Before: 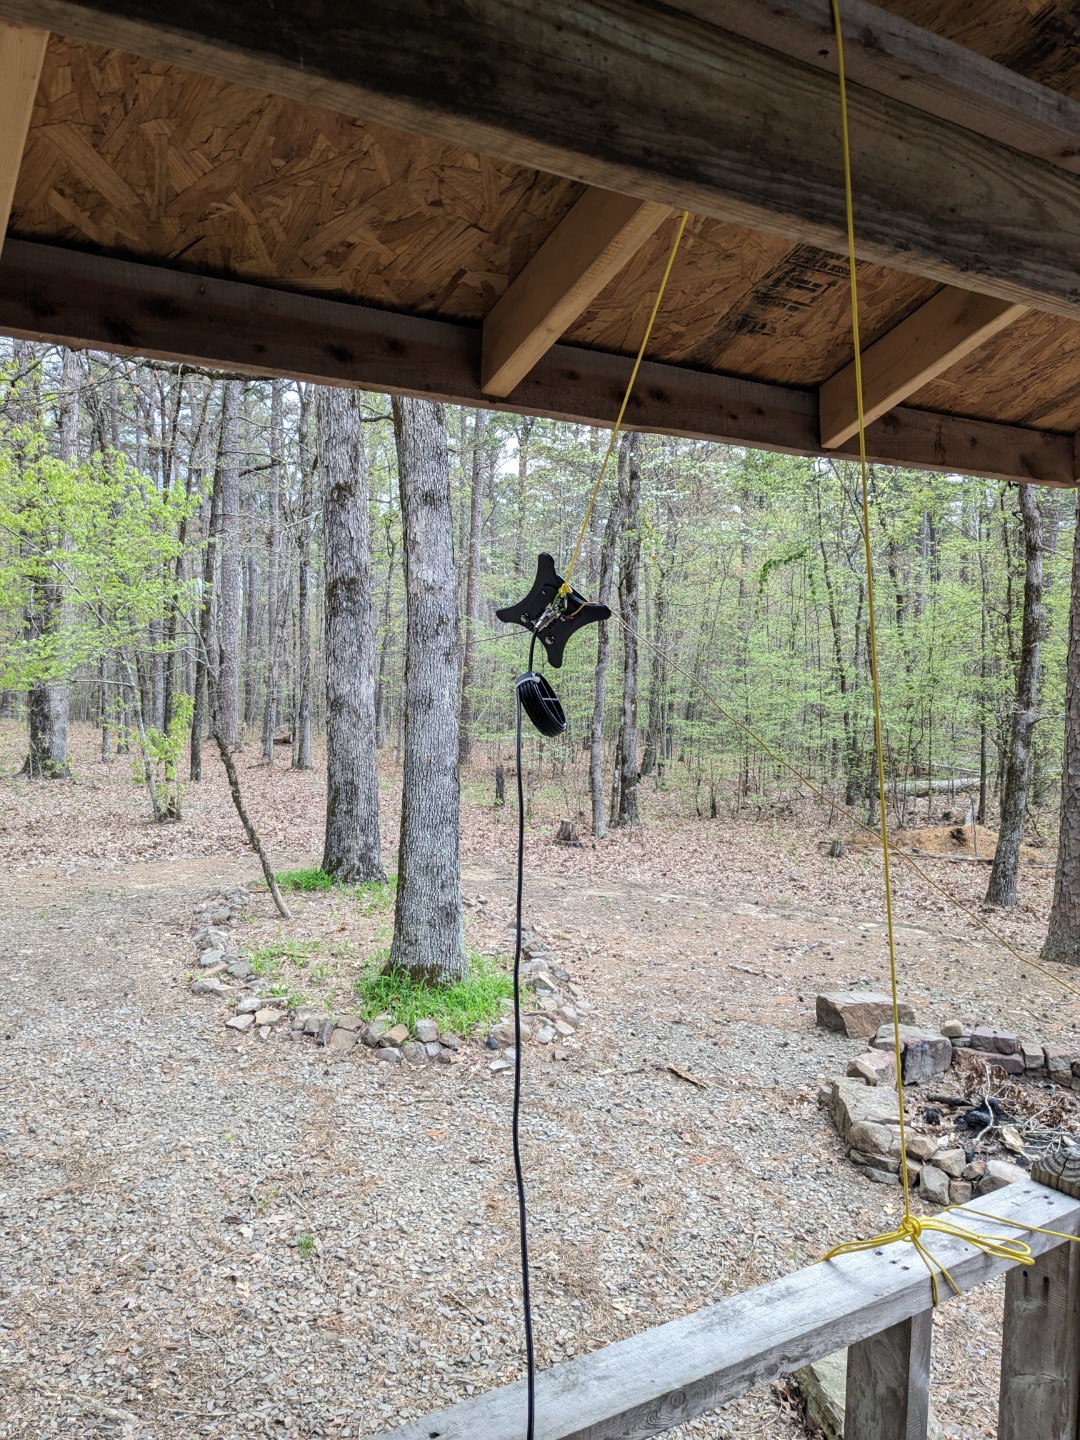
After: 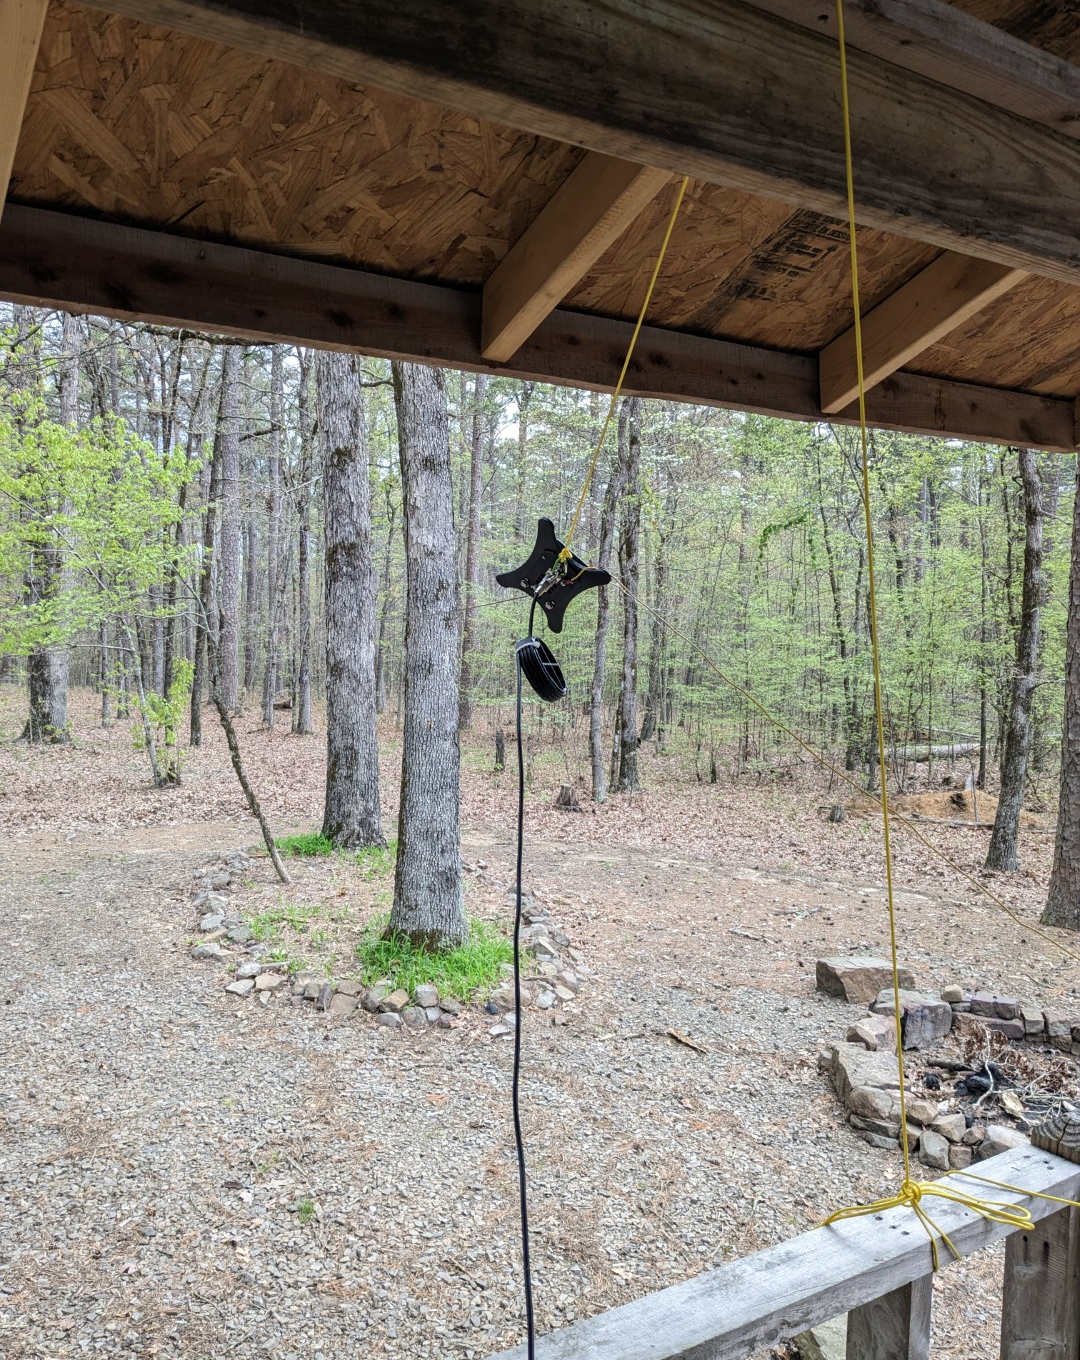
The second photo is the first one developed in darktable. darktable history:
levels: mode automatic, black 0.023%, white 99.97%, levels [0.062, 0.494, 0.925]
crop and rotate: top 2.479%, bottom 3.018%
